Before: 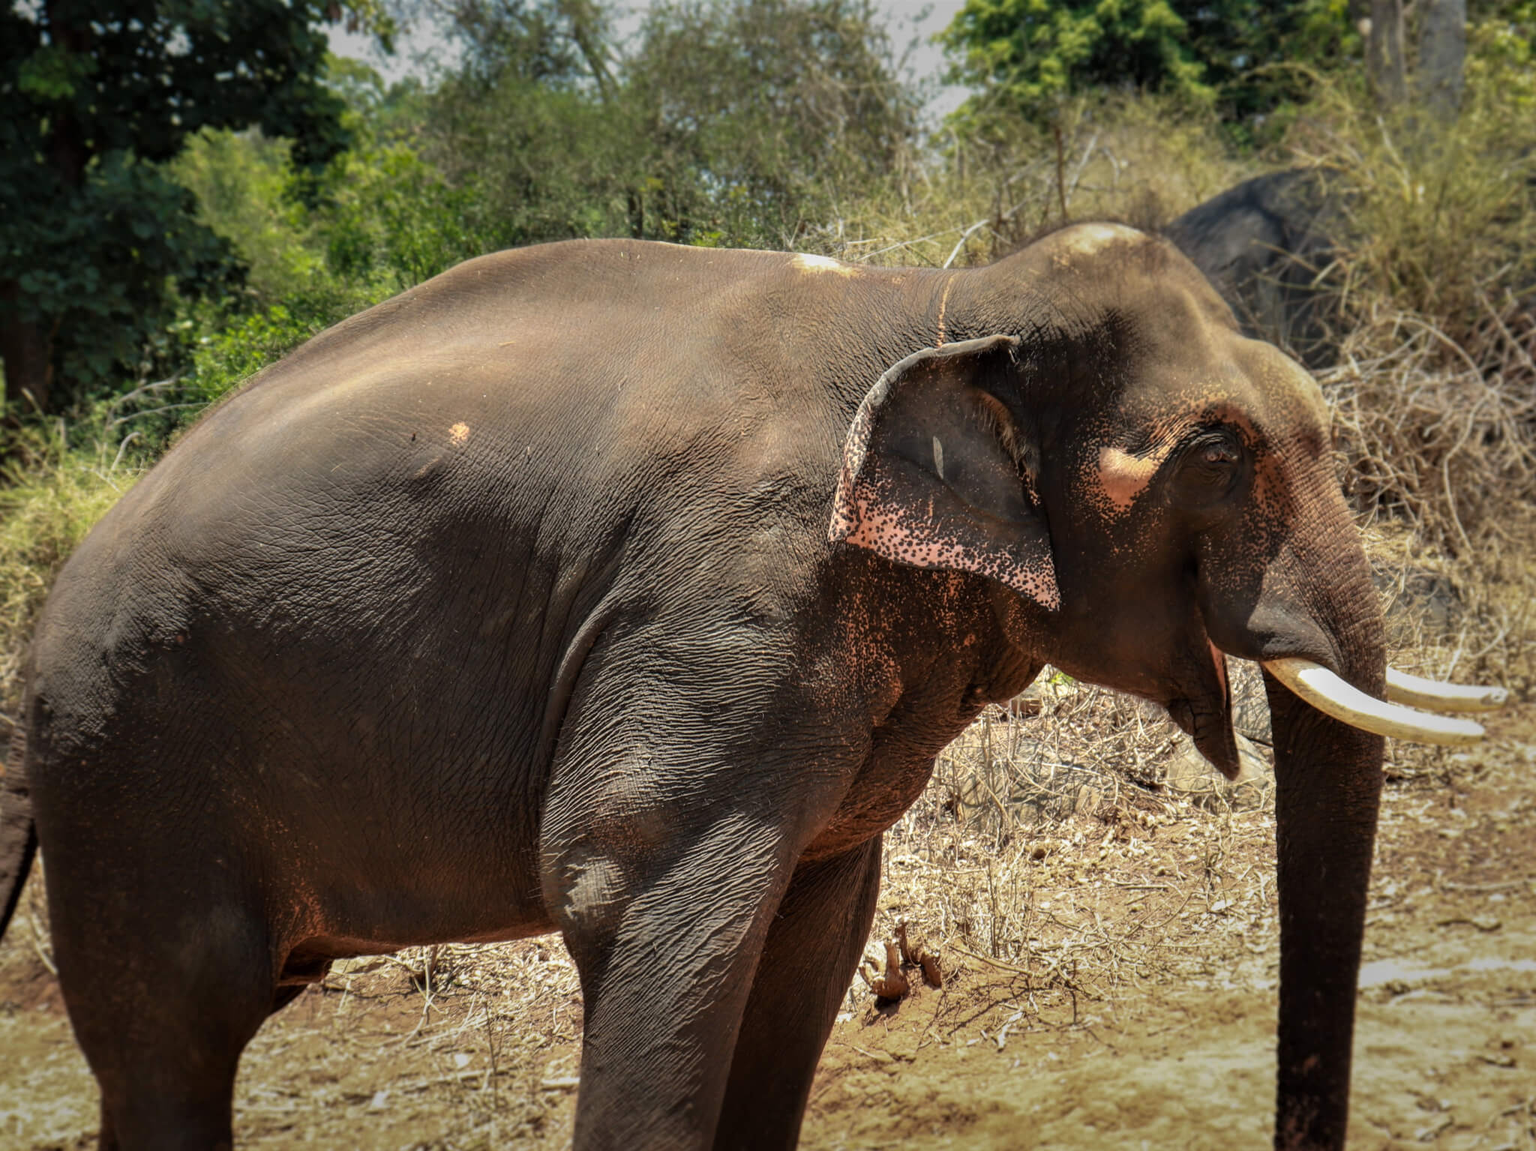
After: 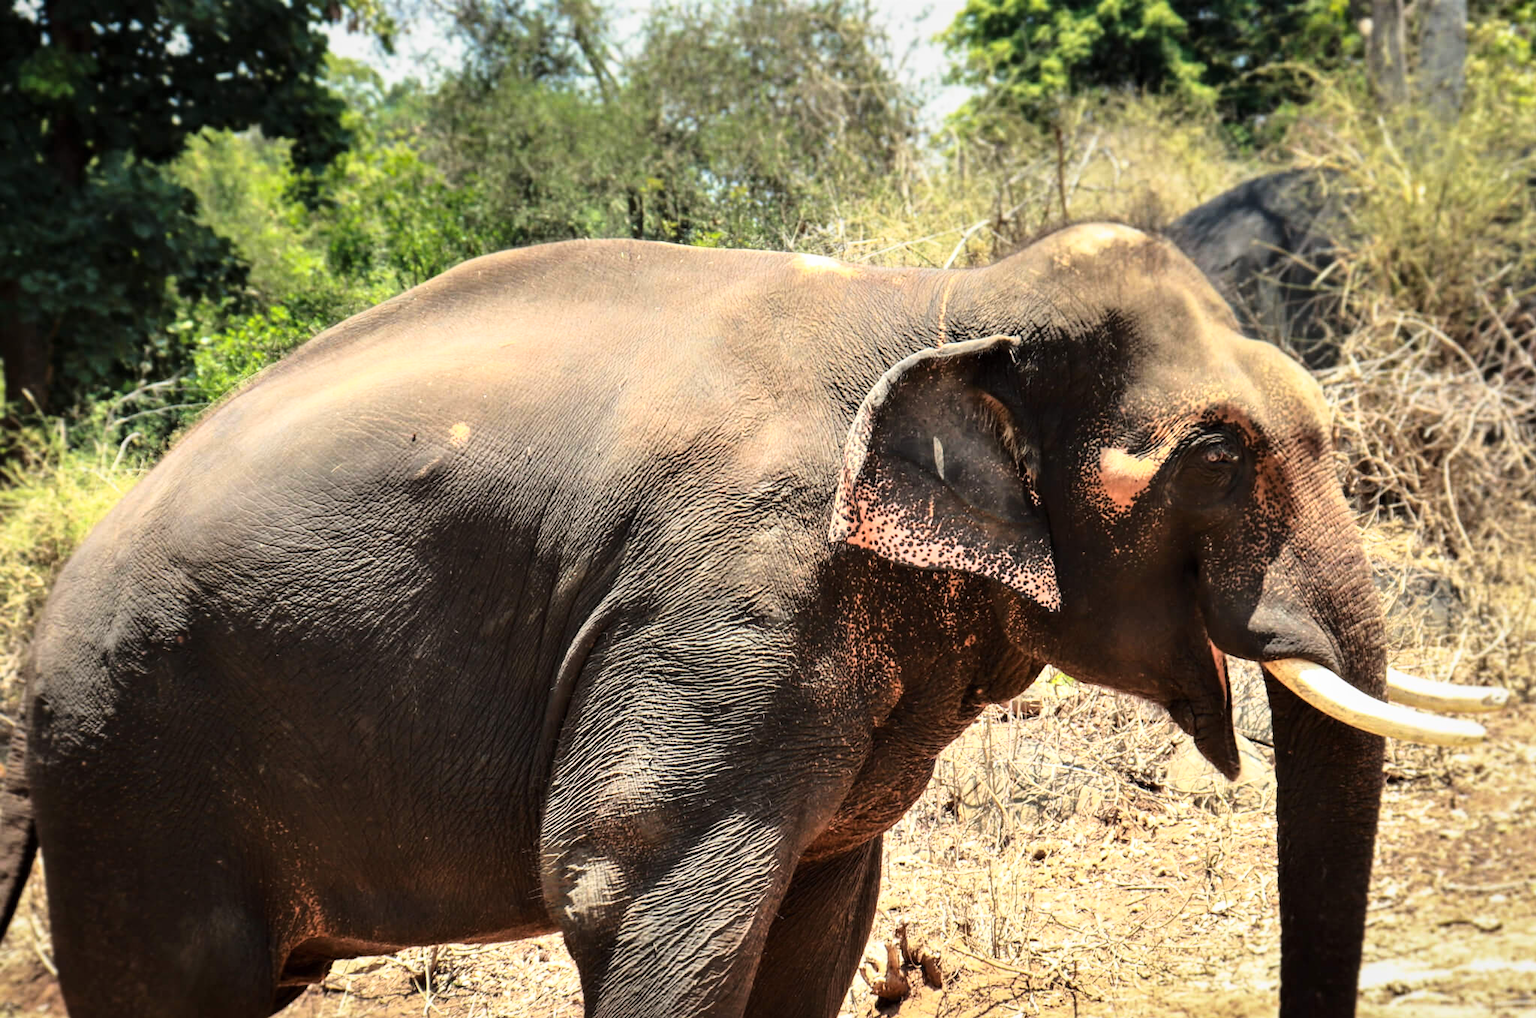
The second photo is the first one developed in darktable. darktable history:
base curve: curves: ch0 [(0, 0) (0.026, 0.03) (0.109, 0.232) (0.351, 0.748) (0.669, 0.968) (1, 1)]
crop and rotate: top 0%, bottom 11.585%
